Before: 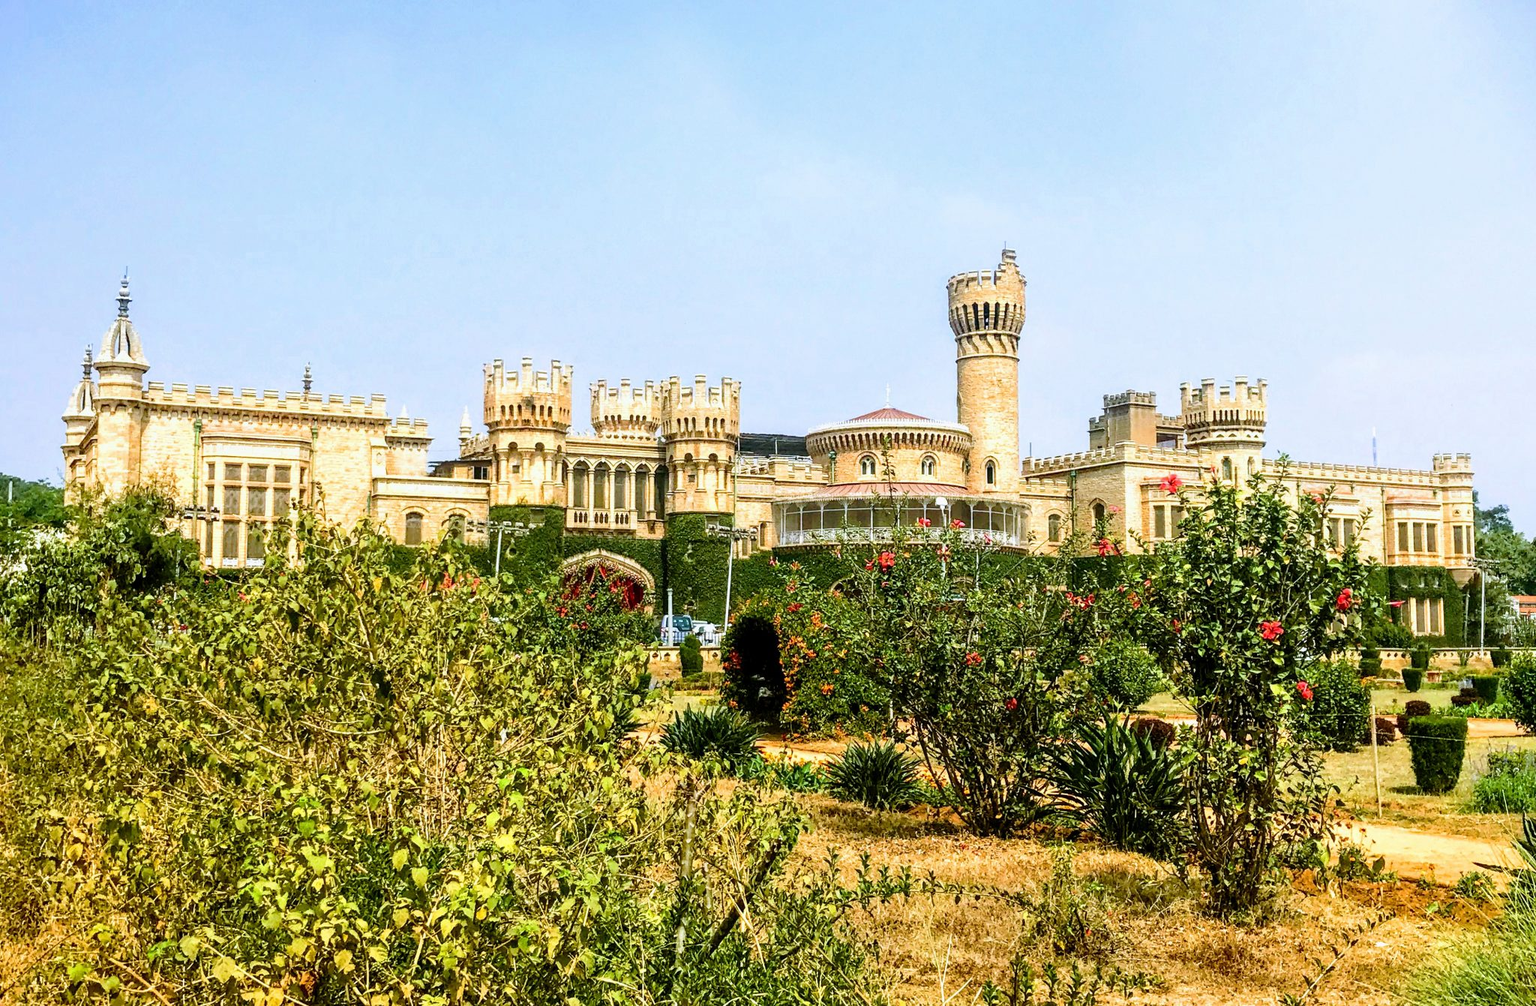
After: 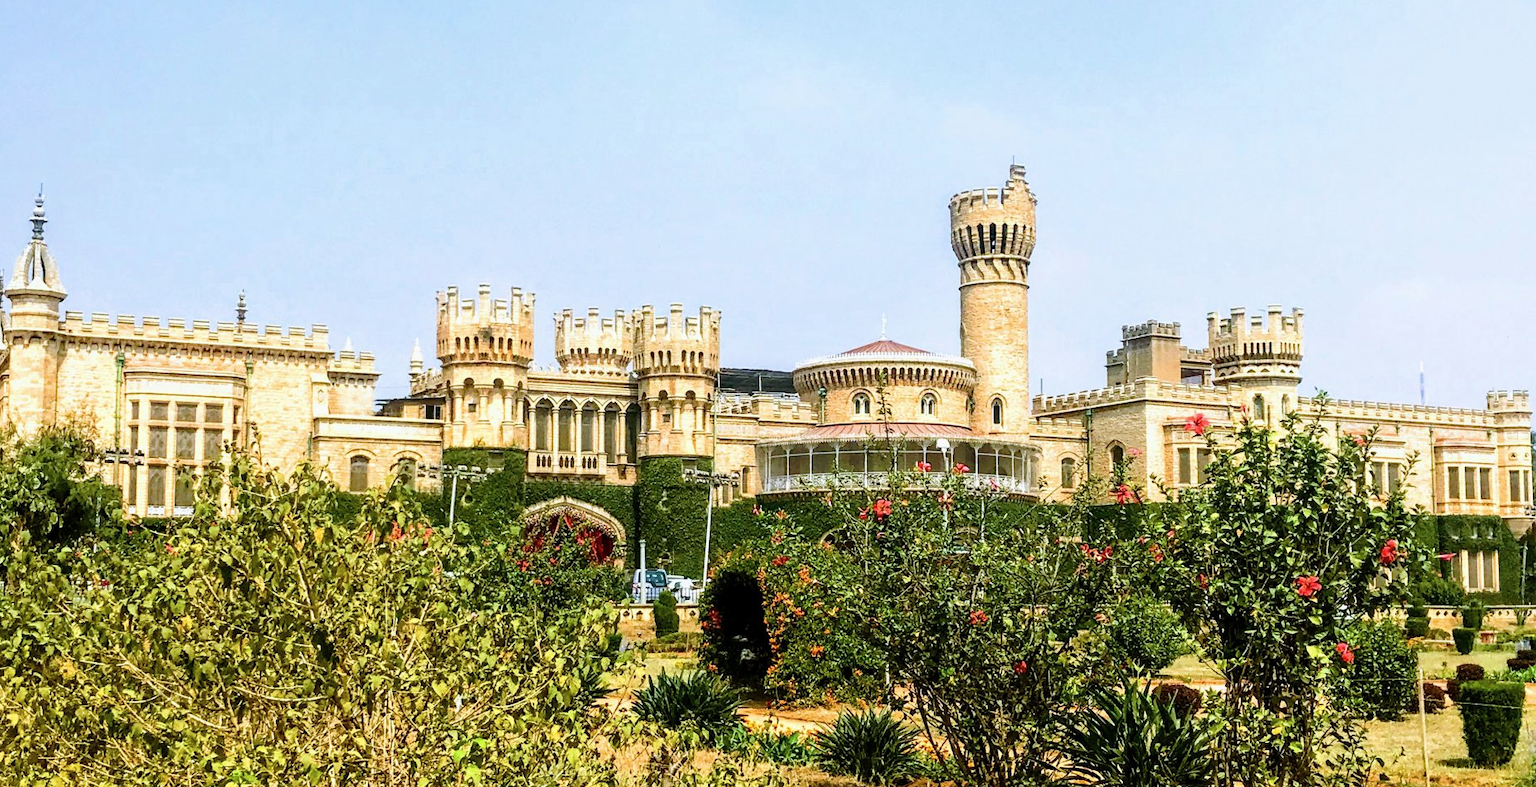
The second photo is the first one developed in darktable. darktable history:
contrast brightness saturation: saturation -0.061
crop: left 5.823%, top 10.044%, right 3.754%, bottom 19.122%
